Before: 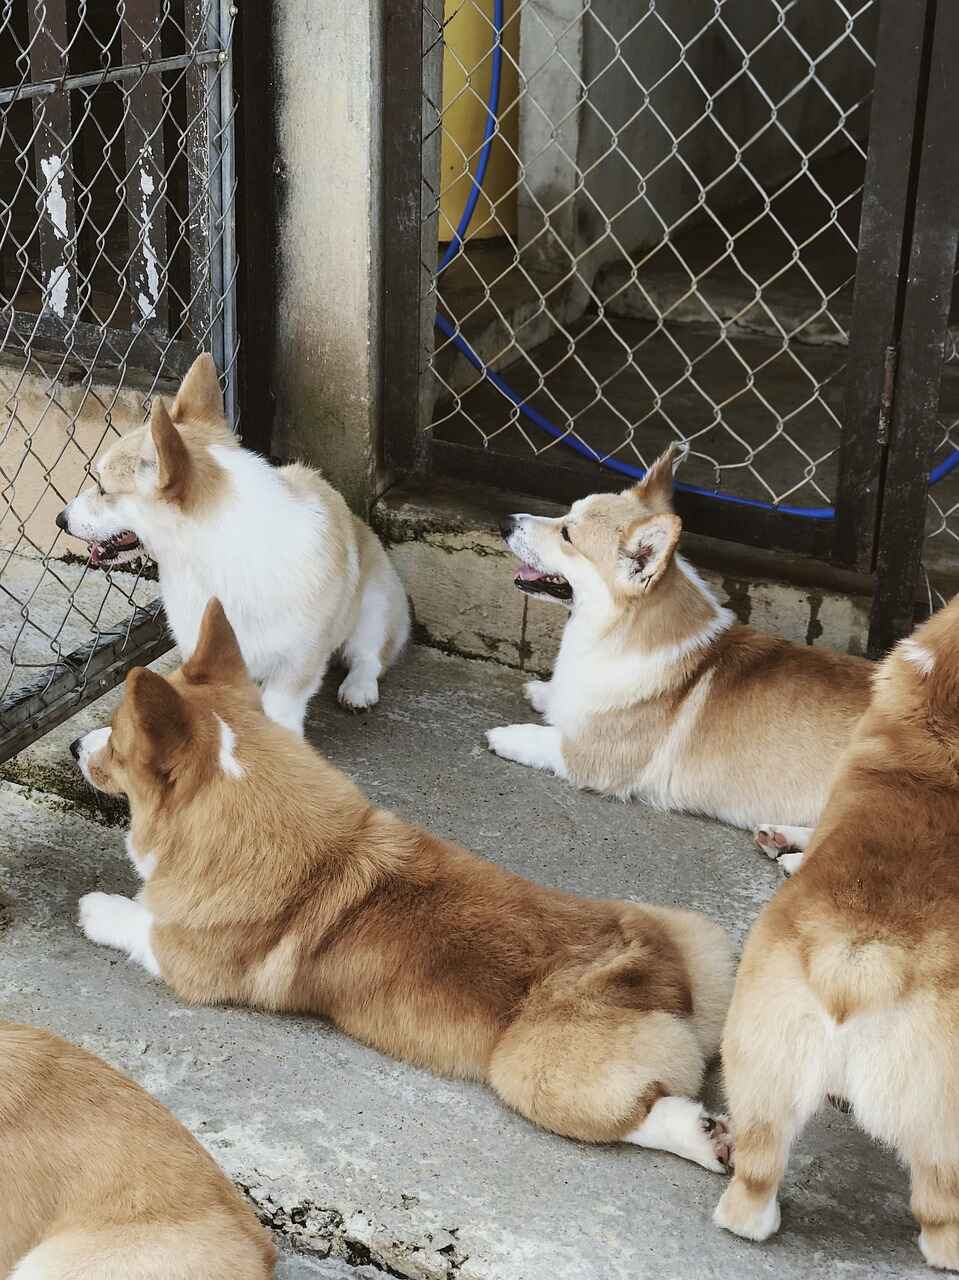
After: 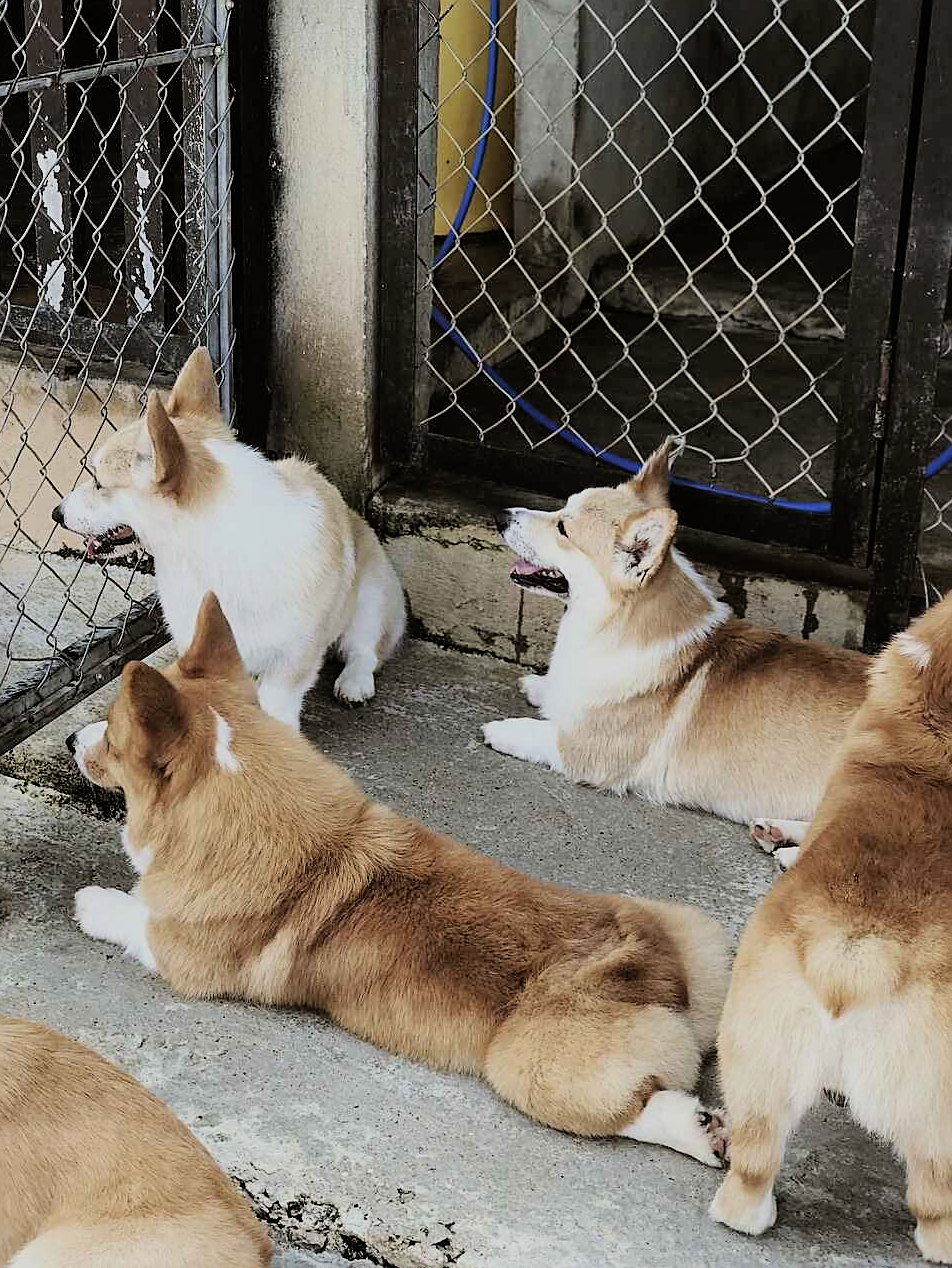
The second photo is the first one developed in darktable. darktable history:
crop: left 0.434%, top 0.485%, right 0.244%, bottom 0.386%
tone equalizer: on, module defaults
filmic rgb: threshold 3 EV, hardness 4.17, latitude 50%, contrast 1.1, preserve chrominance max RGB, color science v6 (2022), contrast in shadows safe, contrast in highlights safe, enable highlight reconstruction true
sharpen: on, module defaults
